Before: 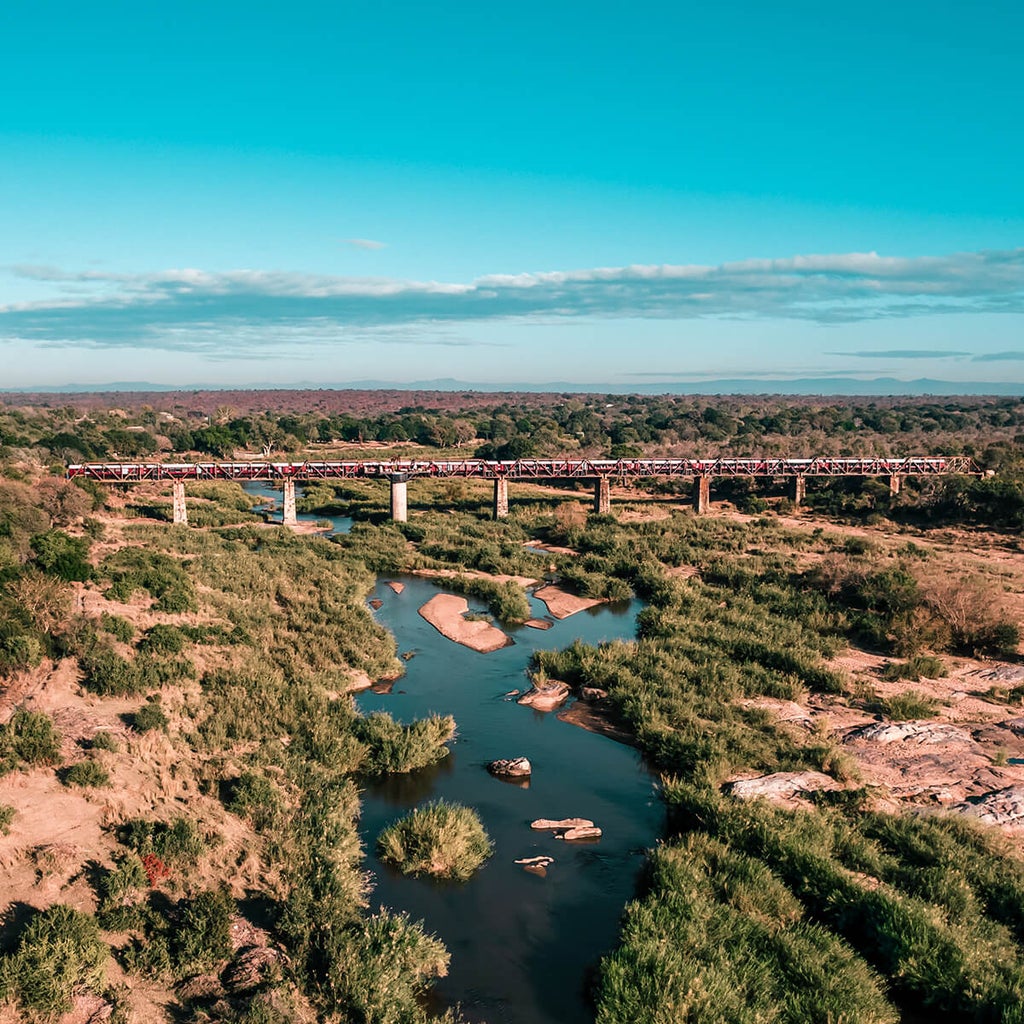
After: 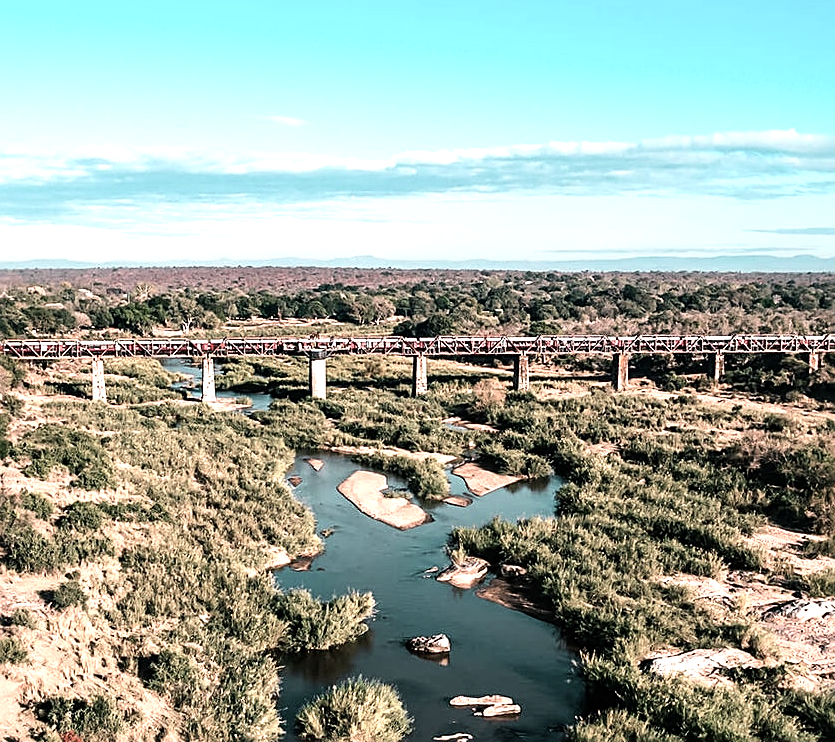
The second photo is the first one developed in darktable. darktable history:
crop: left 7.914%, top 12.079%, right 10.466%, bottom 15.396%
sharpen: on, module defaults
exposure: exposure 0.203 EV, compensate highlight preservation false
tone equalizer: -8 EV -0.785 EV, -7 EV -0.677 EV, -6 EV -0.6 EV, -5 EV -0.383 EV, -3 EV 0.378 EV, -2 EV 0.6 EV, -1 EV 0.7 EV, +0 EV 0.726 EV
contrast brightness saturation: contrast 0.104, saturation -0.362
